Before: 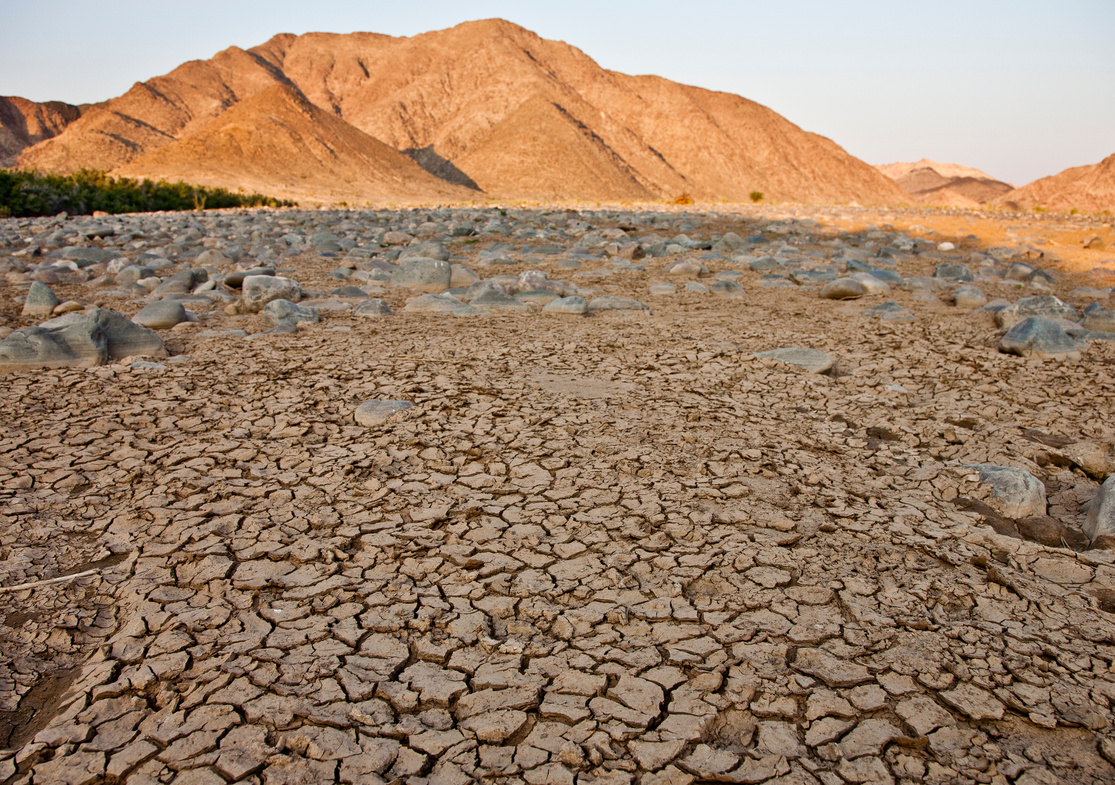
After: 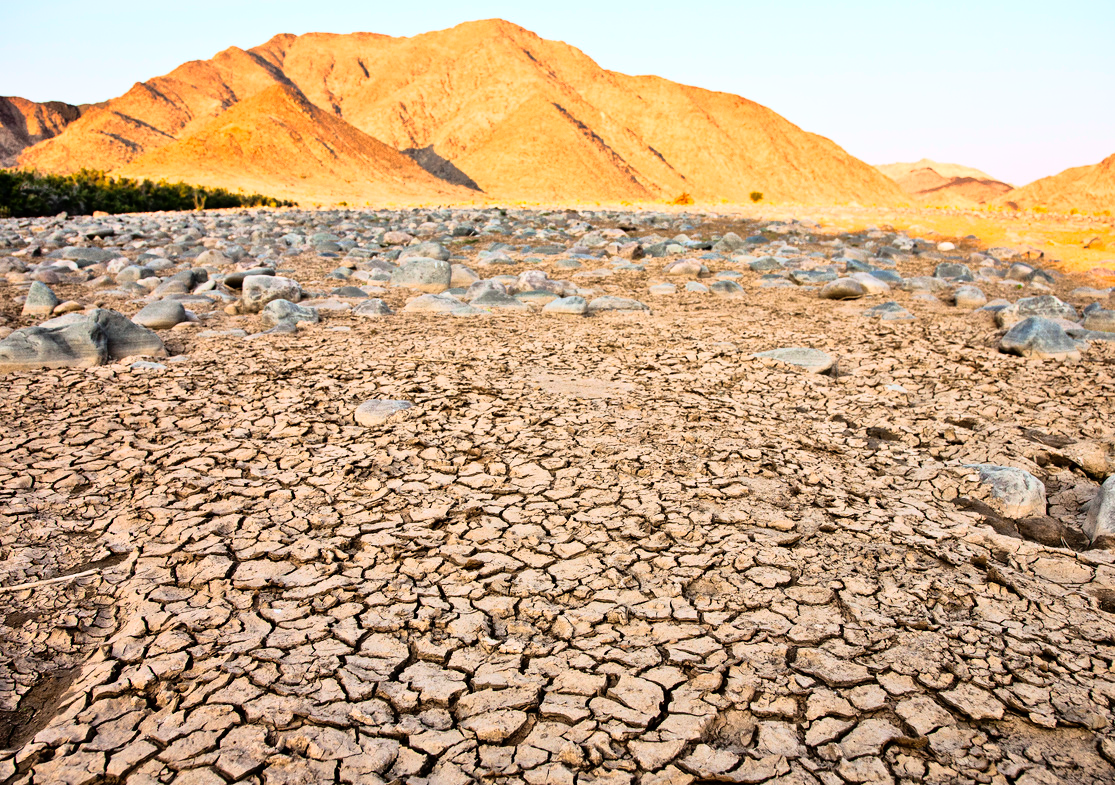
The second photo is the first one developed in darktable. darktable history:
shadows and highlights: on, module defaults
rgb curve: curves: ch0 [(0, 0) (0.21, 0.15) (0.24, 0.21) (0.5, 0.75) (0.75, 0.96) (0.89, 0.99) (1, 1)]; ch1 [(0, 0.02) (0.21, 0.13) (0.25, 0.2) (0.5, 0.67) (0.75, 0.9) (0.89, 0.97) (1, 1)]; ch2 [(0, 0.02) (0.21, 0.13) (0.25, 0.2) (0.5, 0.67) (0.75, 0.9) (0.89, 0.97) (1, 1)], compensate middle gray true
white balance: red 0.983, blue 1.036
